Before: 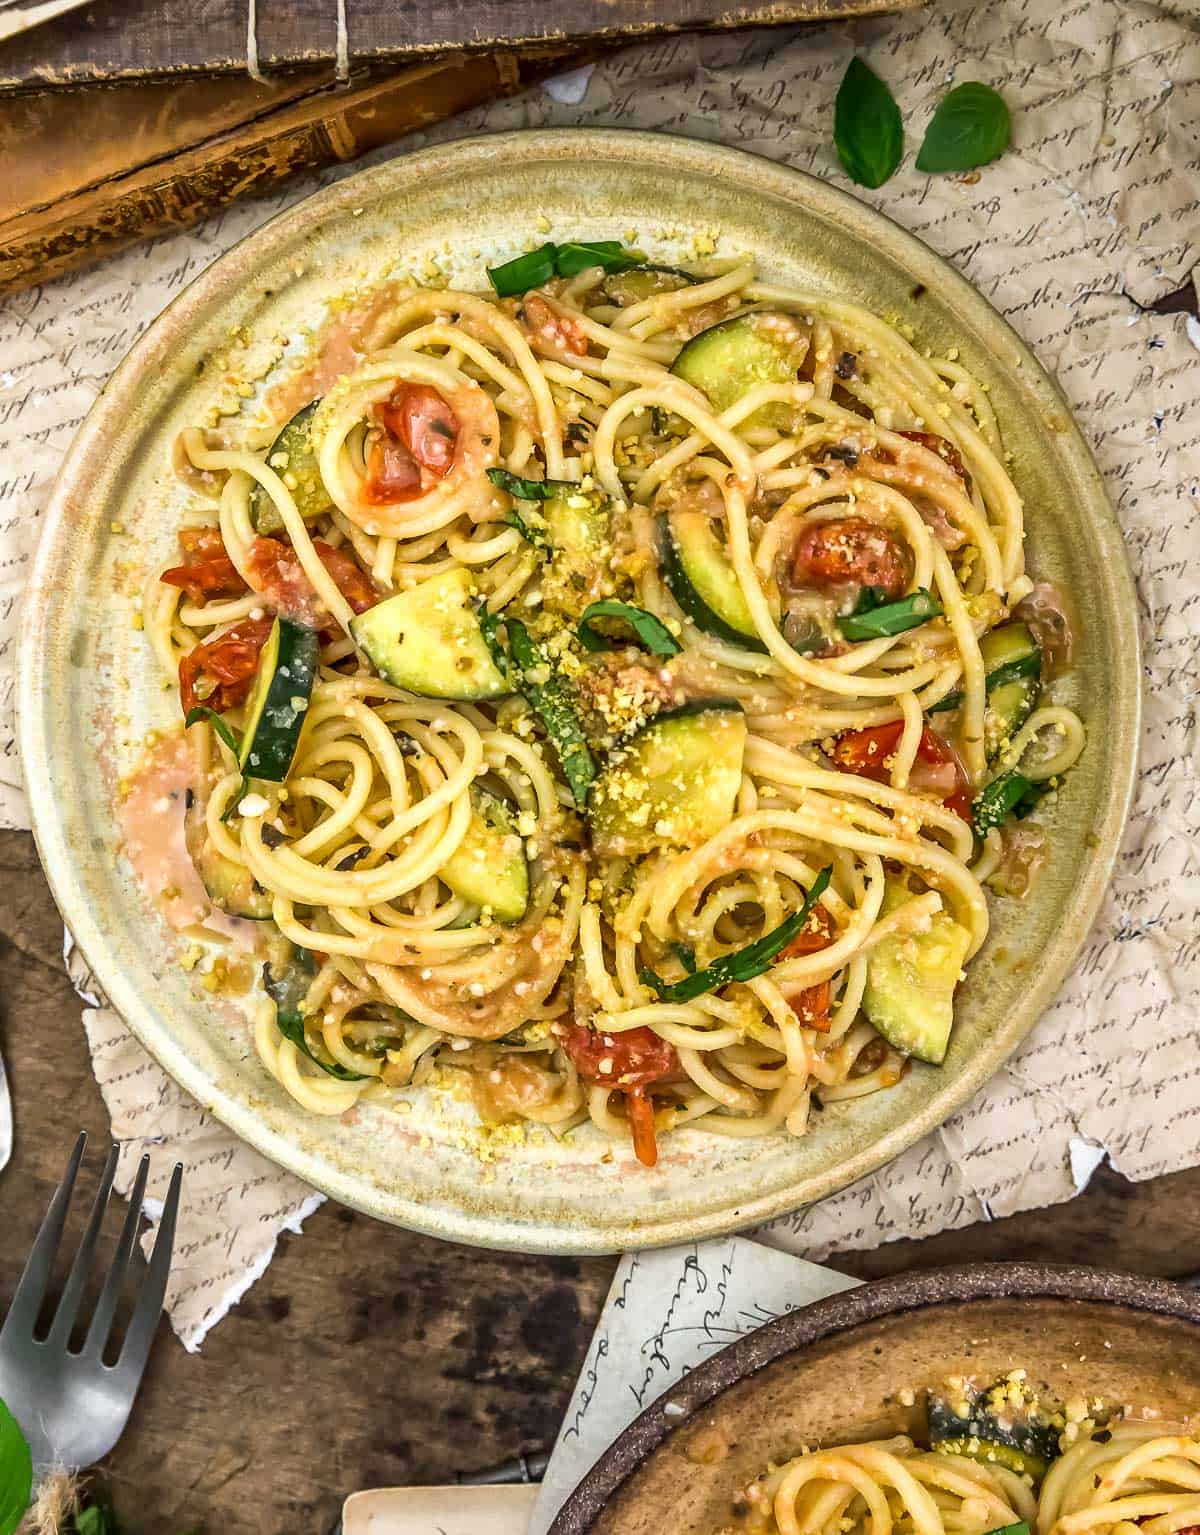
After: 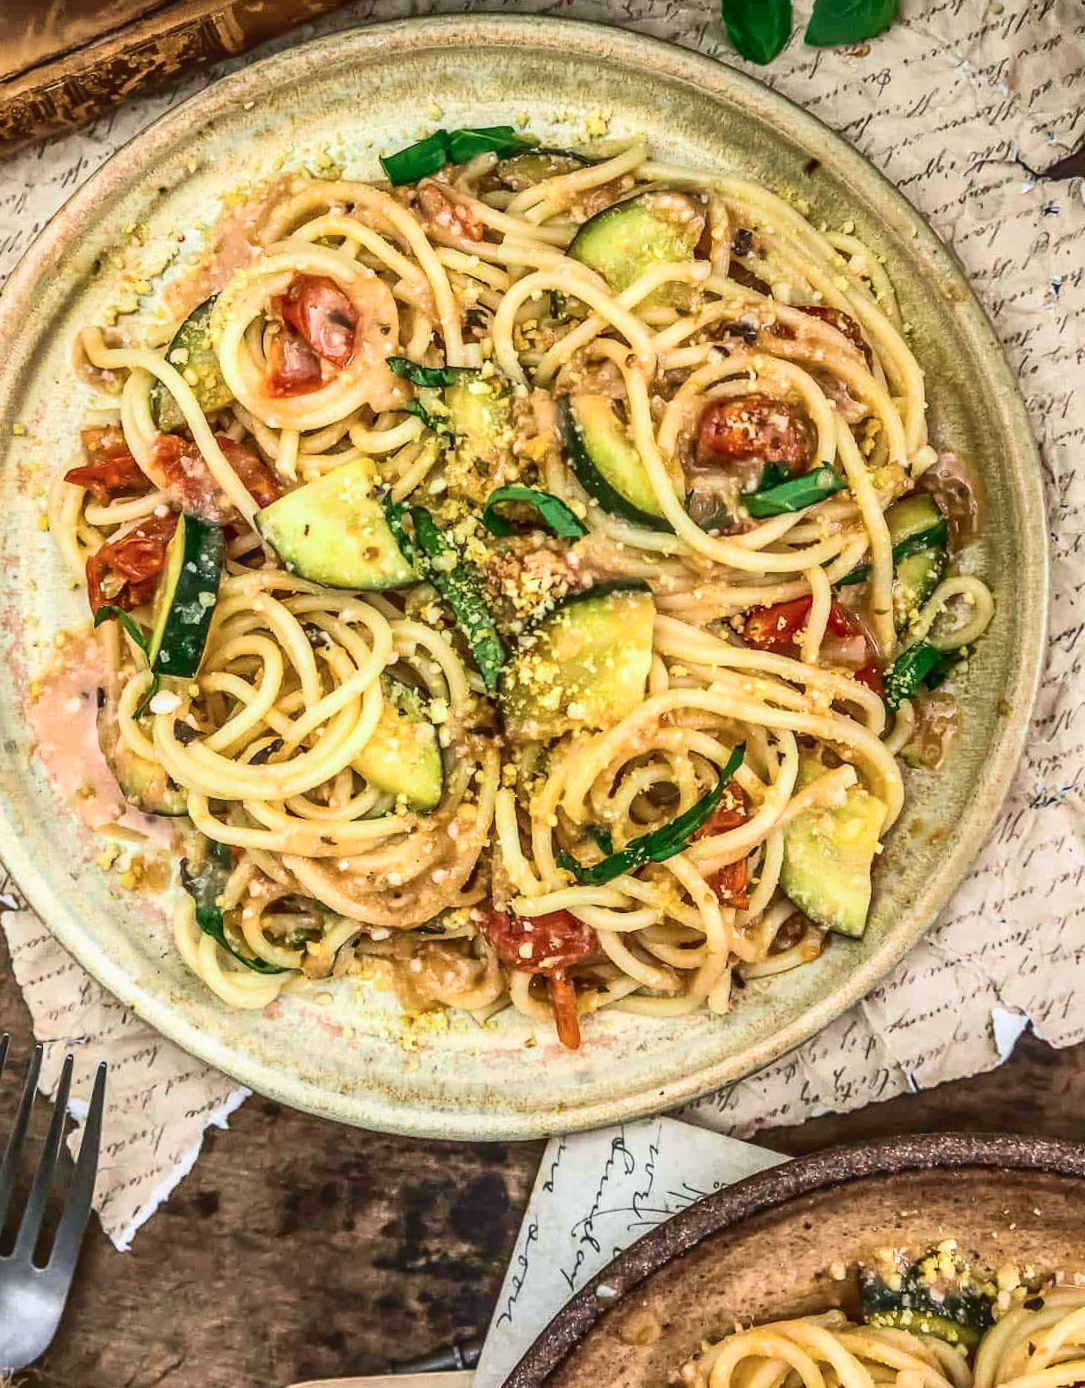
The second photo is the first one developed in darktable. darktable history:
crop and rotate: angle 1.96°, left 5.673%, top 5.673%
tone curve: curves: ch0 [(0, 0.084) (0.155, 0.169) (0.46, 0.466) (0.751, 0.788) (1, 0.961)]; ch1 [(0, 0) (0.43, 0.408) (0.476, 0.469) (0.505, 0.503) (0.553, 0.563) (0.592, 0.581) (0.631, 0.625) (1, 1)]; ch2 [(0, 0) (0.505, 0.495) (0.55, 0.557) (0.583, 0.573) (1, 1)], color space Lab, independent channels, preserve colors none
local contrast: detail 130%
